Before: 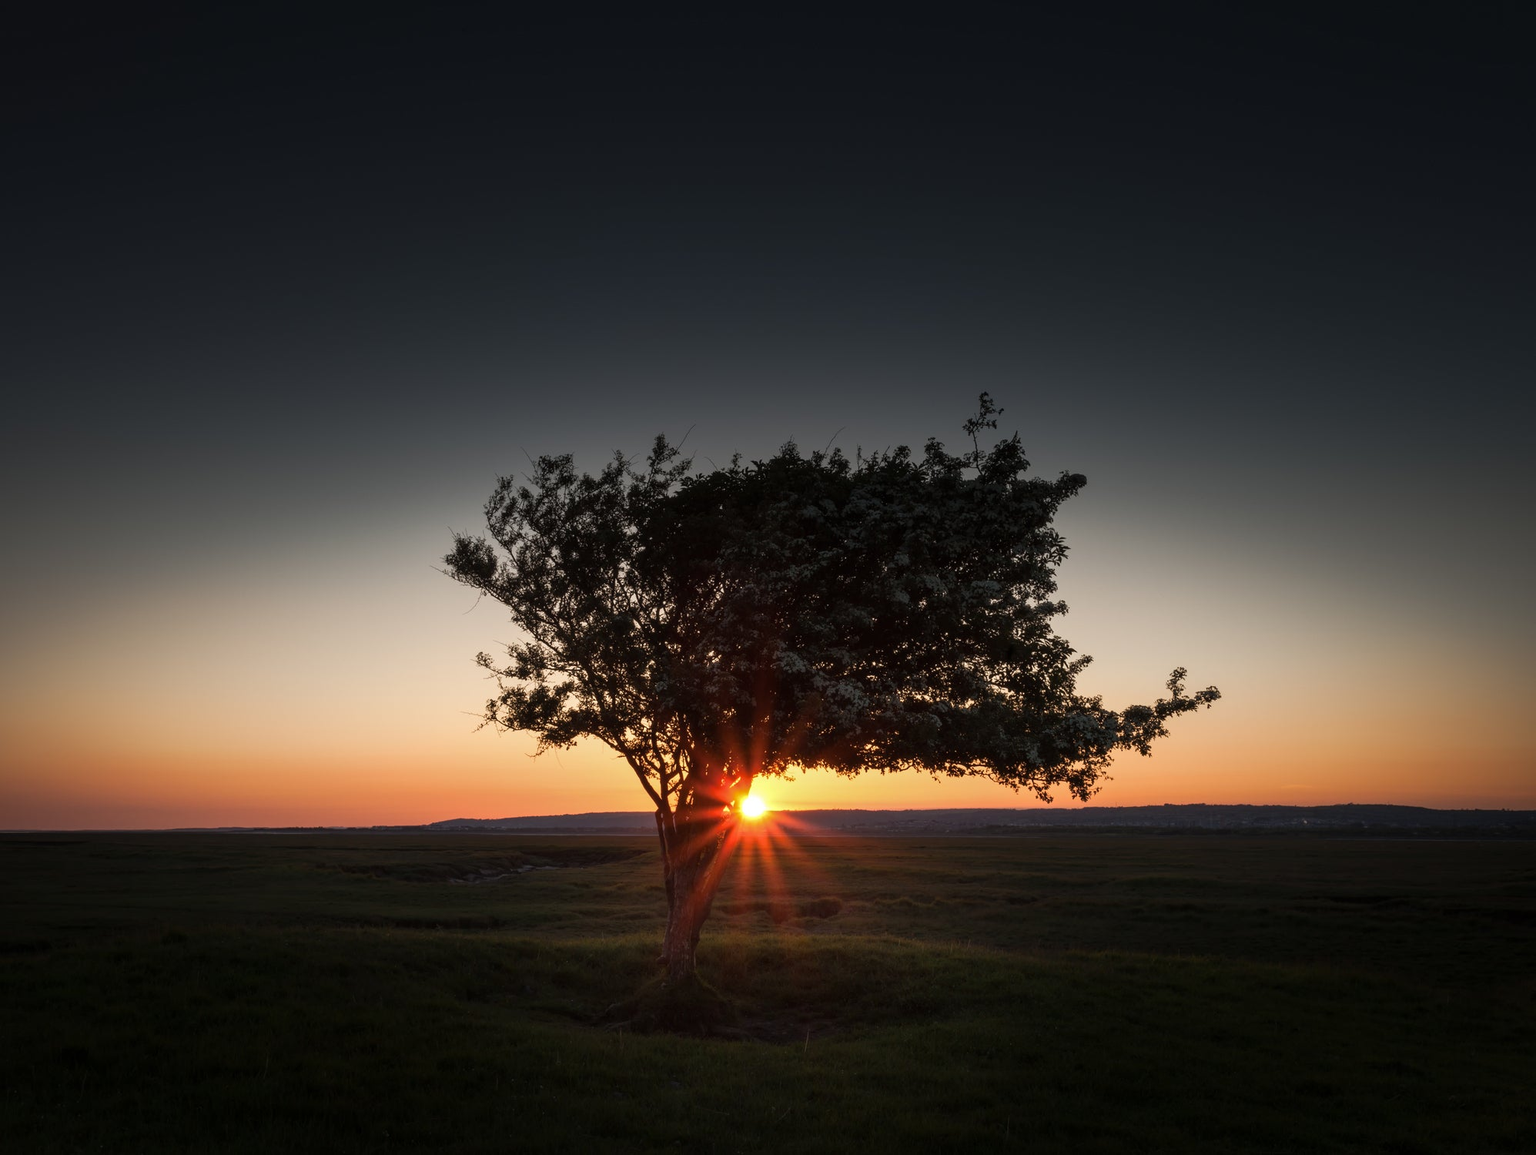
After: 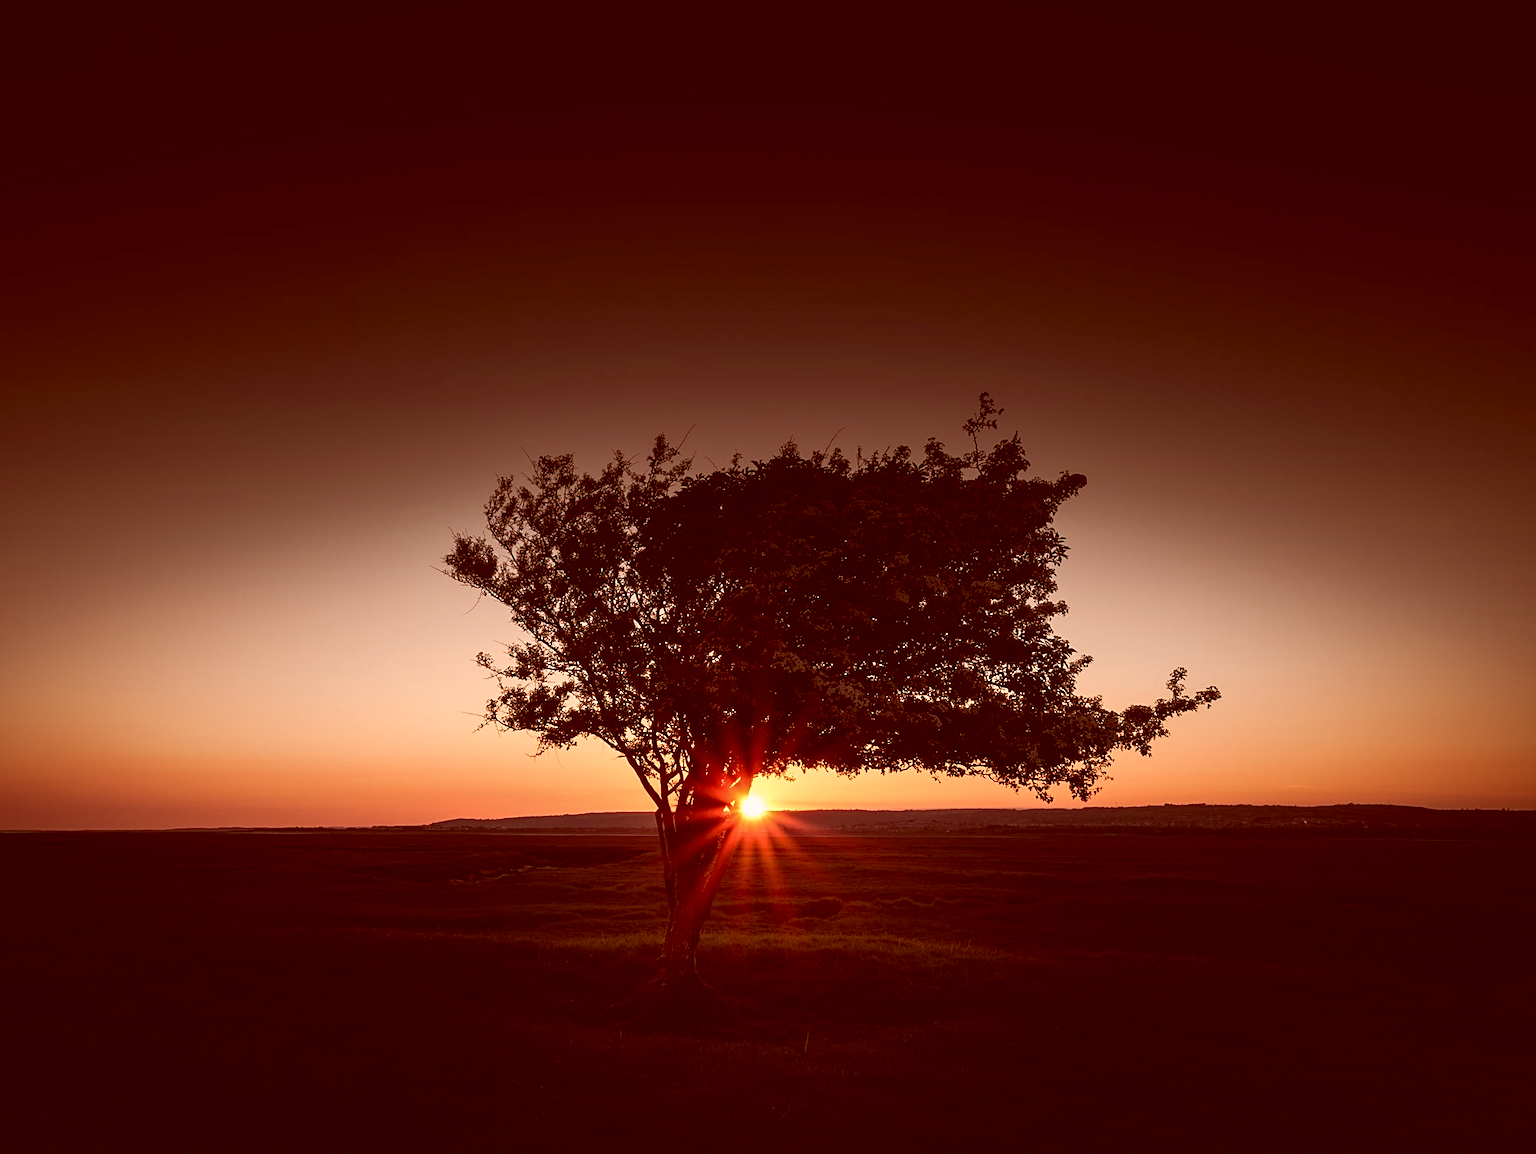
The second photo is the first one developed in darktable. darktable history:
color correction: highlights a* 9.03, highlights b* 8.71, shadows a* 40, shadows b* 40, saturation 0.8
color balance rgb: perceptual saturation grading › global saturation -3%
sharpen: on, module defaults
